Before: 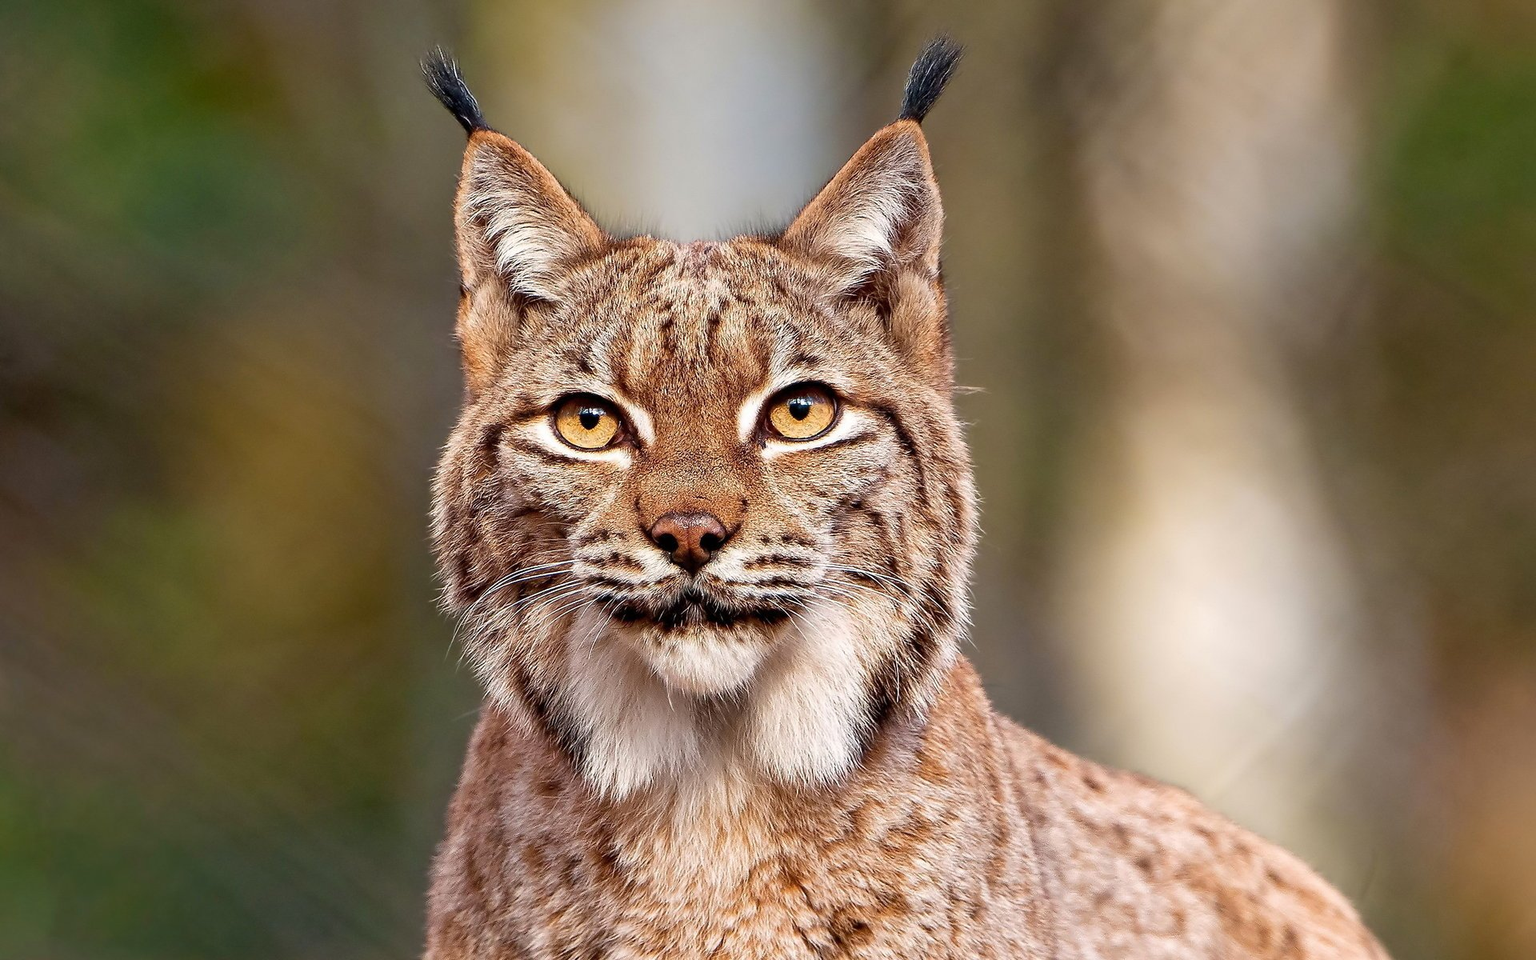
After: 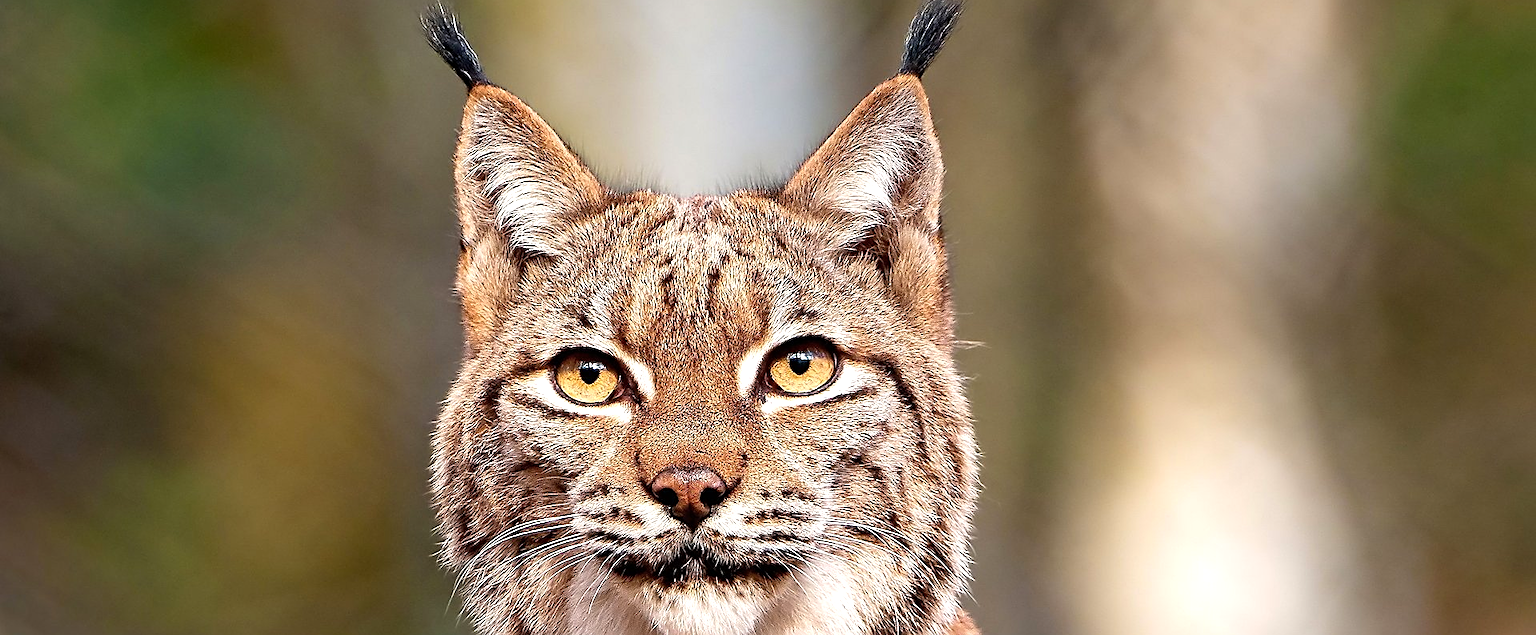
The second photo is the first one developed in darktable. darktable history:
tone equalizer: -8 EV -0.425 EV, -7 EV -0.4 EV, -6 EV -0.333 EV, -5 EV -0.205 EV, -3 EV 0.246 EV, -2 EV 0.359 EV, -1 EV 0.411 EV, +0 EV 0.4 EV
sharpen: on, module defaults
crop and rotate: top 4.755%, bottom 29.065%
